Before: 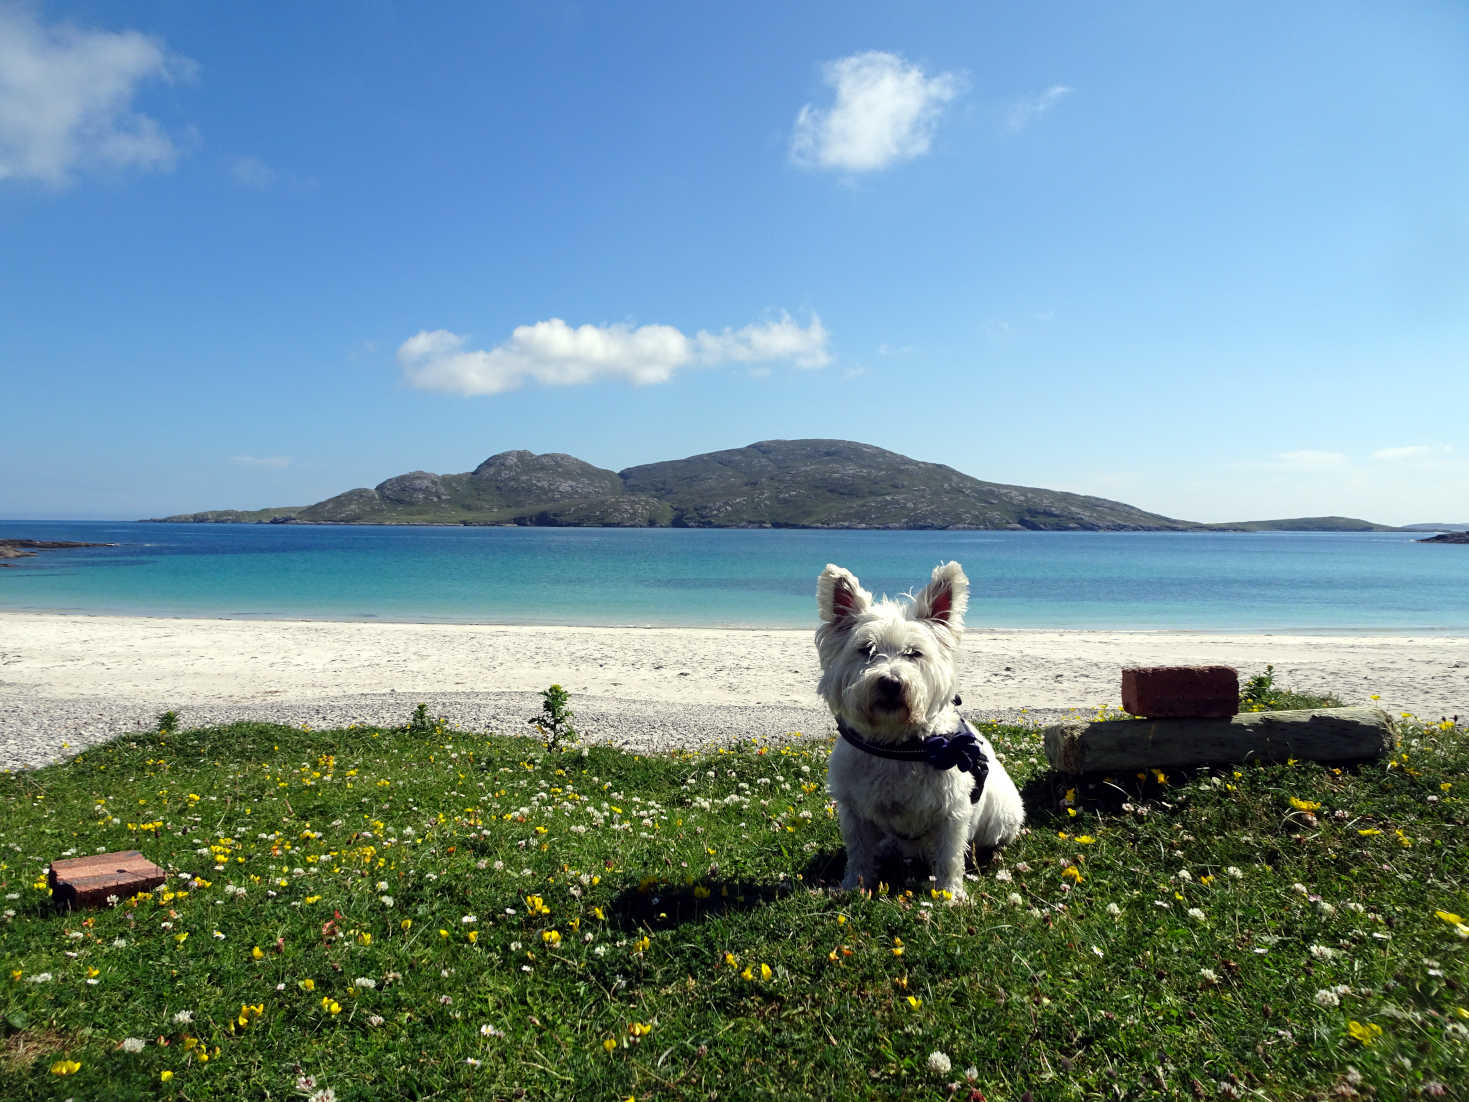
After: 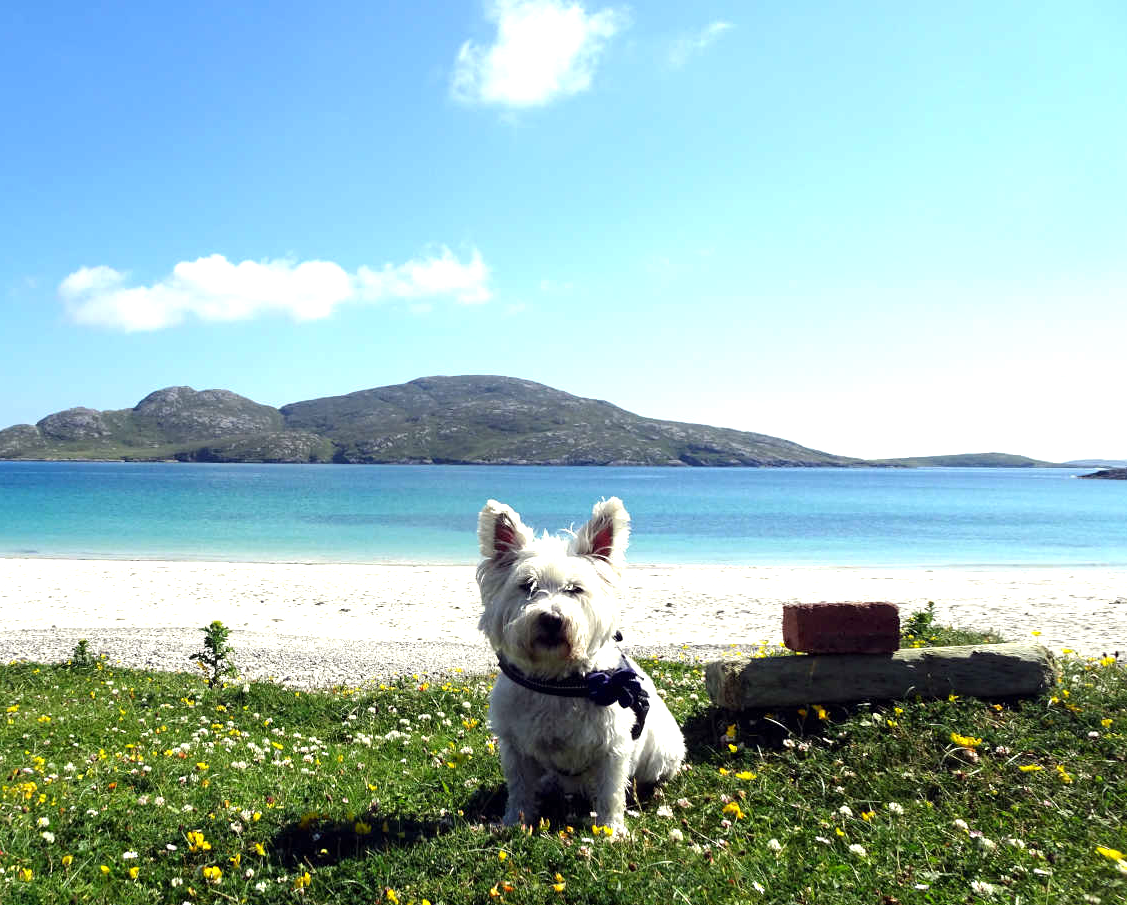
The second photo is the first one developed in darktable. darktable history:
exposure: exposure 0.74 EV, compensate highlight preservation false
crop: left 23.095%, top 5.827%, bottom 11.854%
